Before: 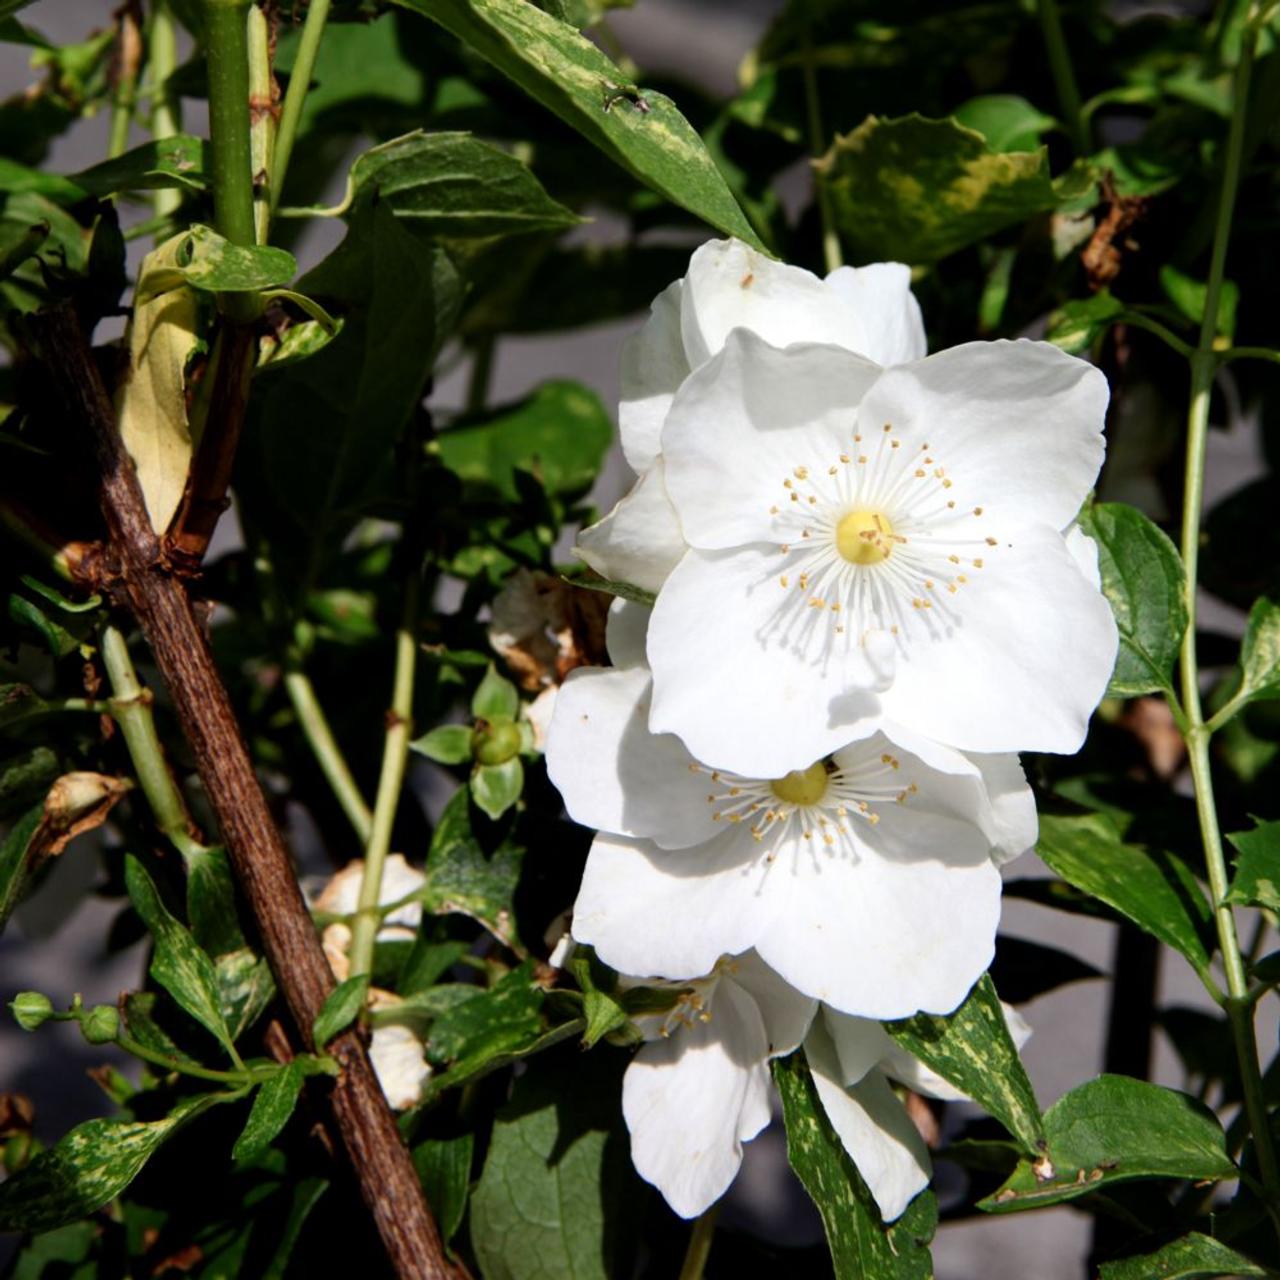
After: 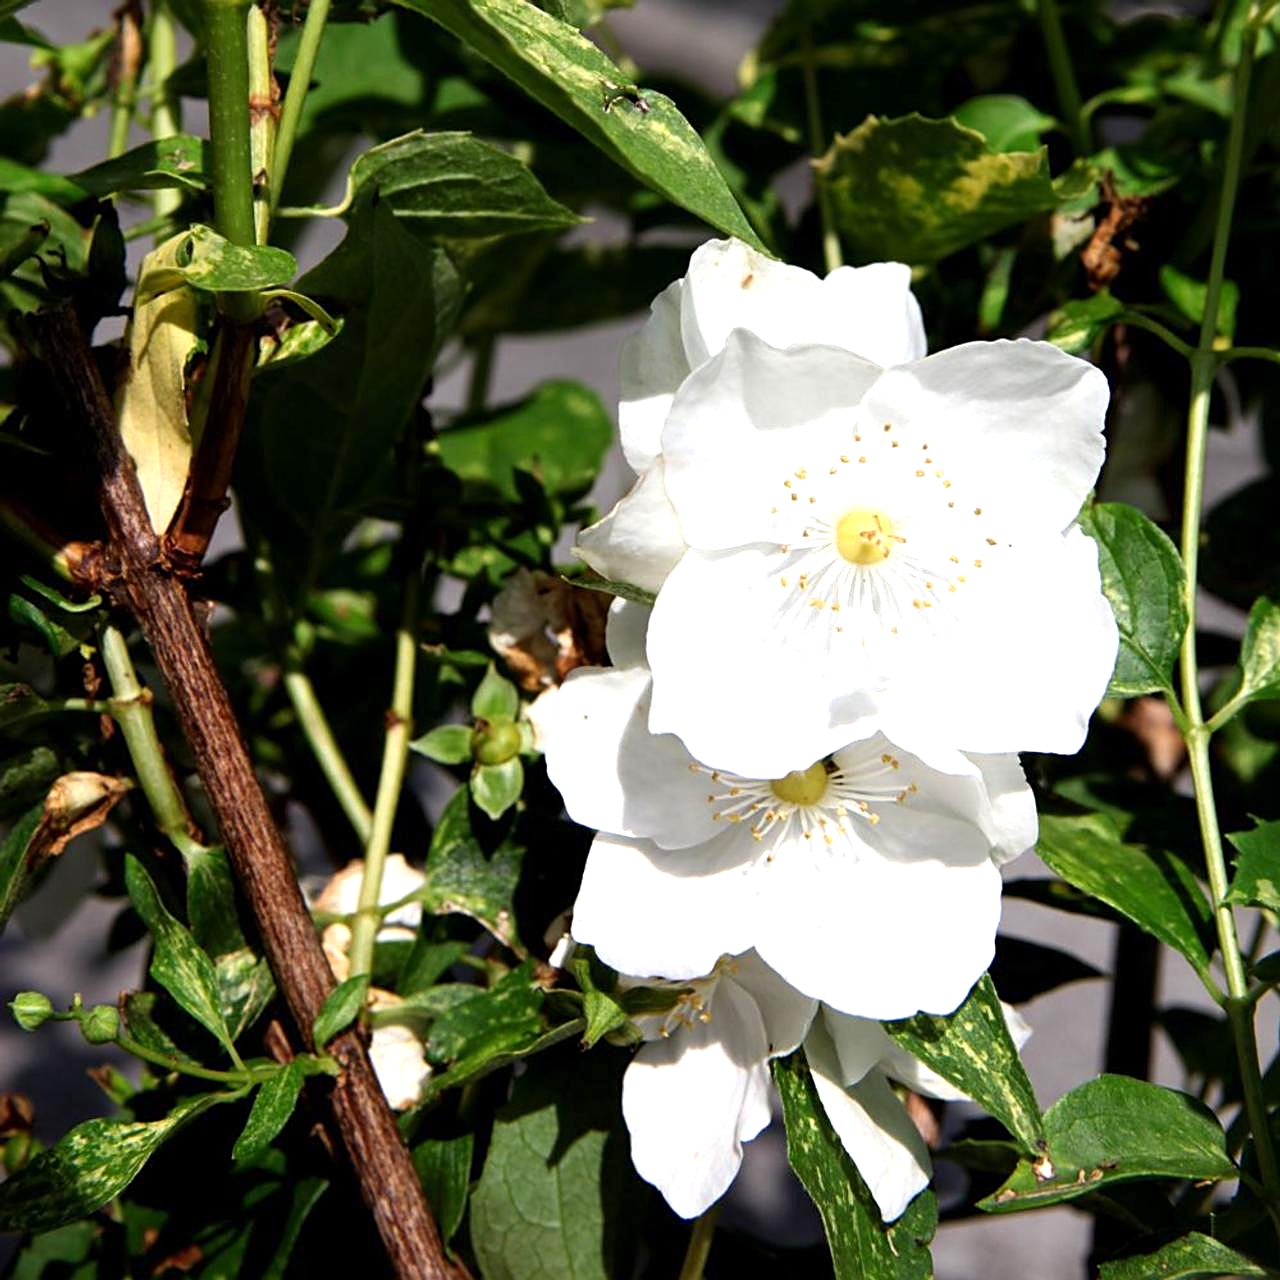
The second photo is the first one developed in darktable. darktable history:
sharpen: on, module defaults
exposure: exposure 0.525 EV, compensate highlight preservation false
